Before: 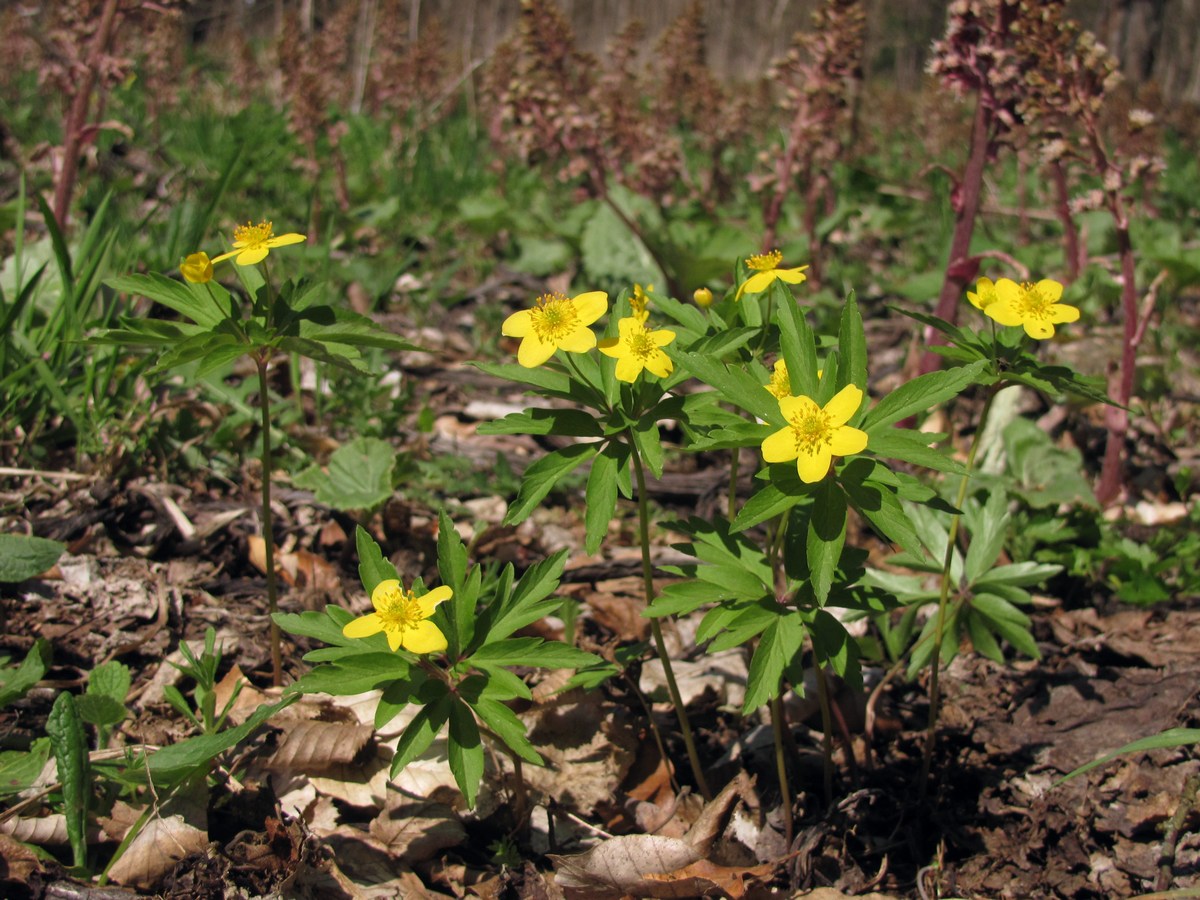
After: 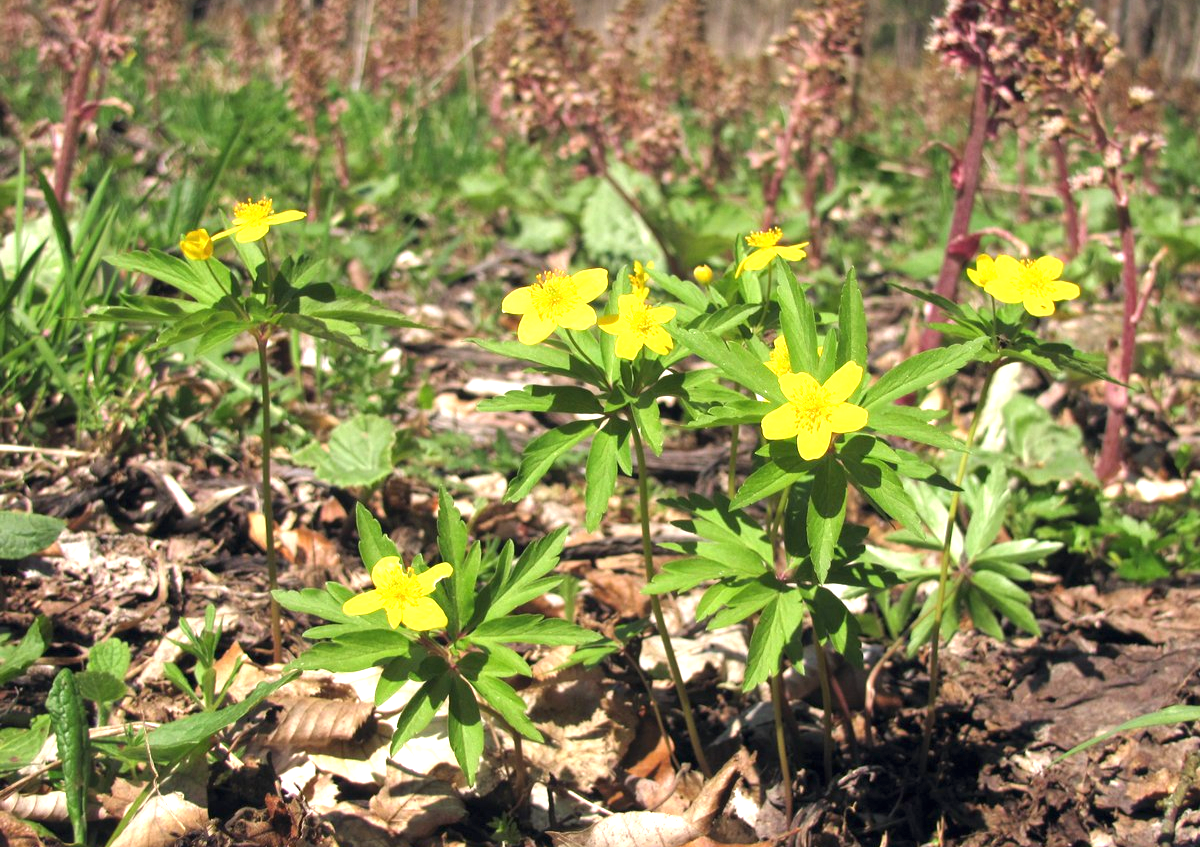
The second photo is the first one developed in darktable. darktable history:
exposure: black level correction 0, exposure 1.287 EV, compensate highlight preservation false
crop and rotate: top 2.655%, bottom 3.156%
